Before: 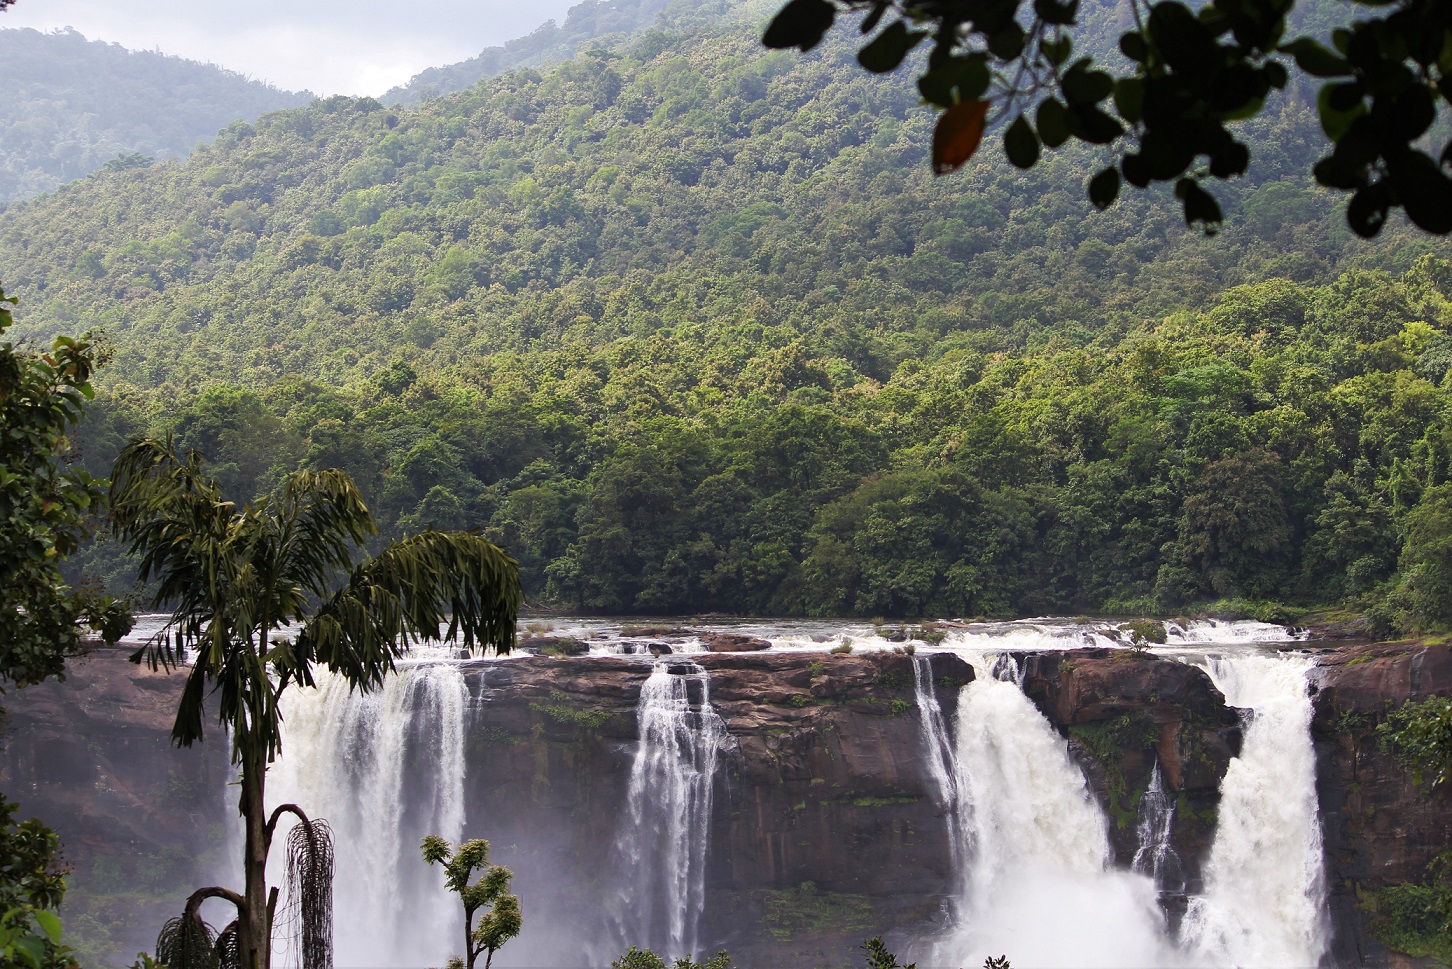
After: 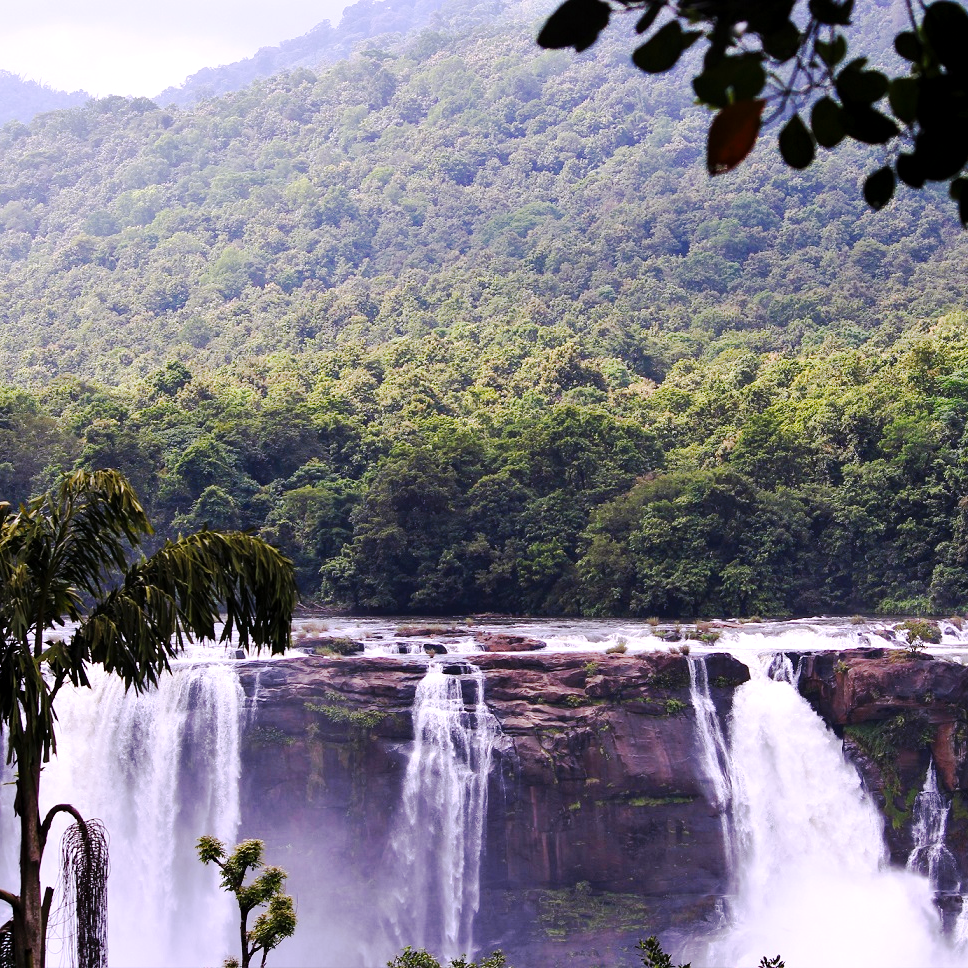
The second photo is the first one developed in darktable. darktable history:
tone curve: curves: ch0 [(0, 0) (0.003, 0.002) (0.011, 0.009) (0.025, 0.018) (0.044, 0.03) (0.069, 0.043) (0.1, 0.057) (0.136, 0.079) (0.177, 0.125) (0.224, 0.178) (0.277, 0.255) (0.335, 0.341) (0.399, 0.443) (0.468, 0.553) (0.543, 0.644) (0.623, 0.718) (0.709, 0.779) (0.801, 0.849) (0.898, 0.929) (1, 1)], preserve colors none
white balance: red 1.042, blue 1.17
exposure: black level correction 0.002, exposure 0.15 EV, compensate highlight preservation false
crop and rotate: left 15.546%, right 17.787%
